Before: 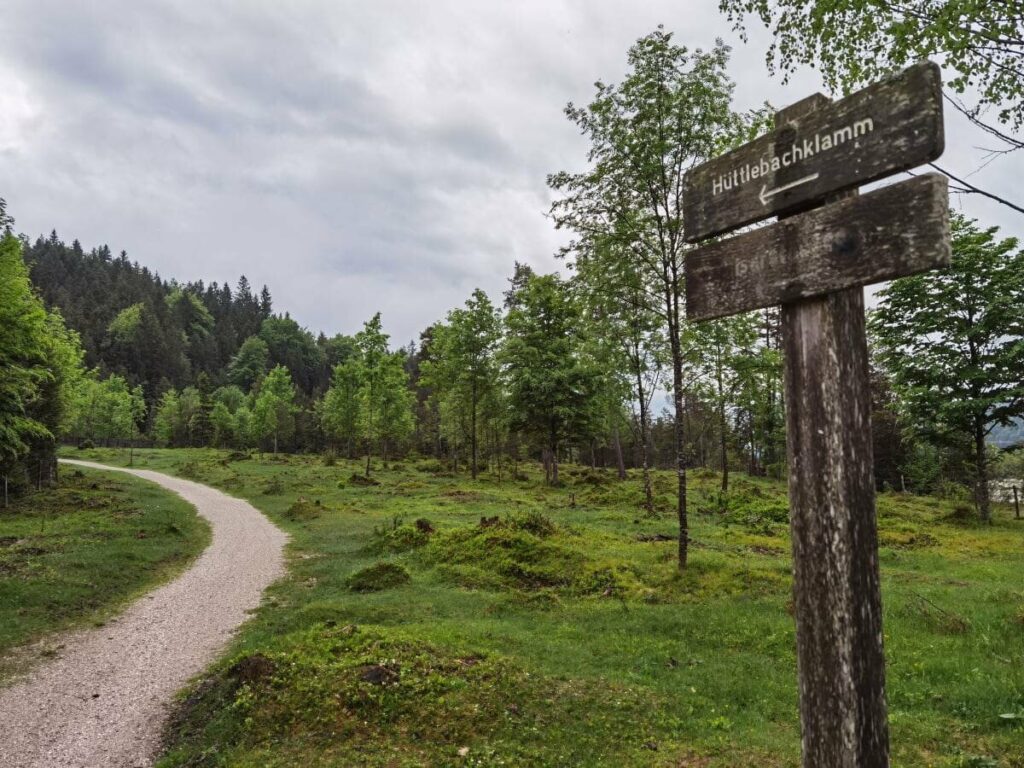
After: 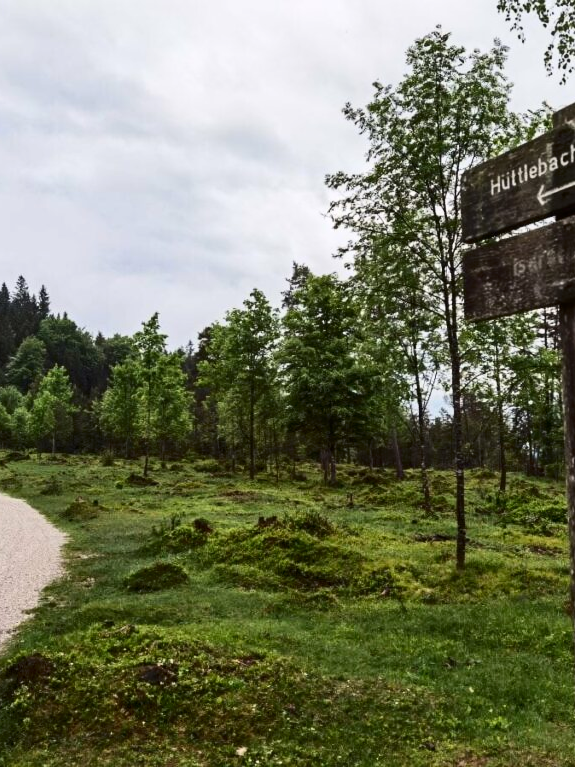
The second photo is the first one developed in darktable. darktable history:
contrast brightness saturation: contrast 0.287
crop: left 21.754%, right 22.011%, bottom 0.002%
